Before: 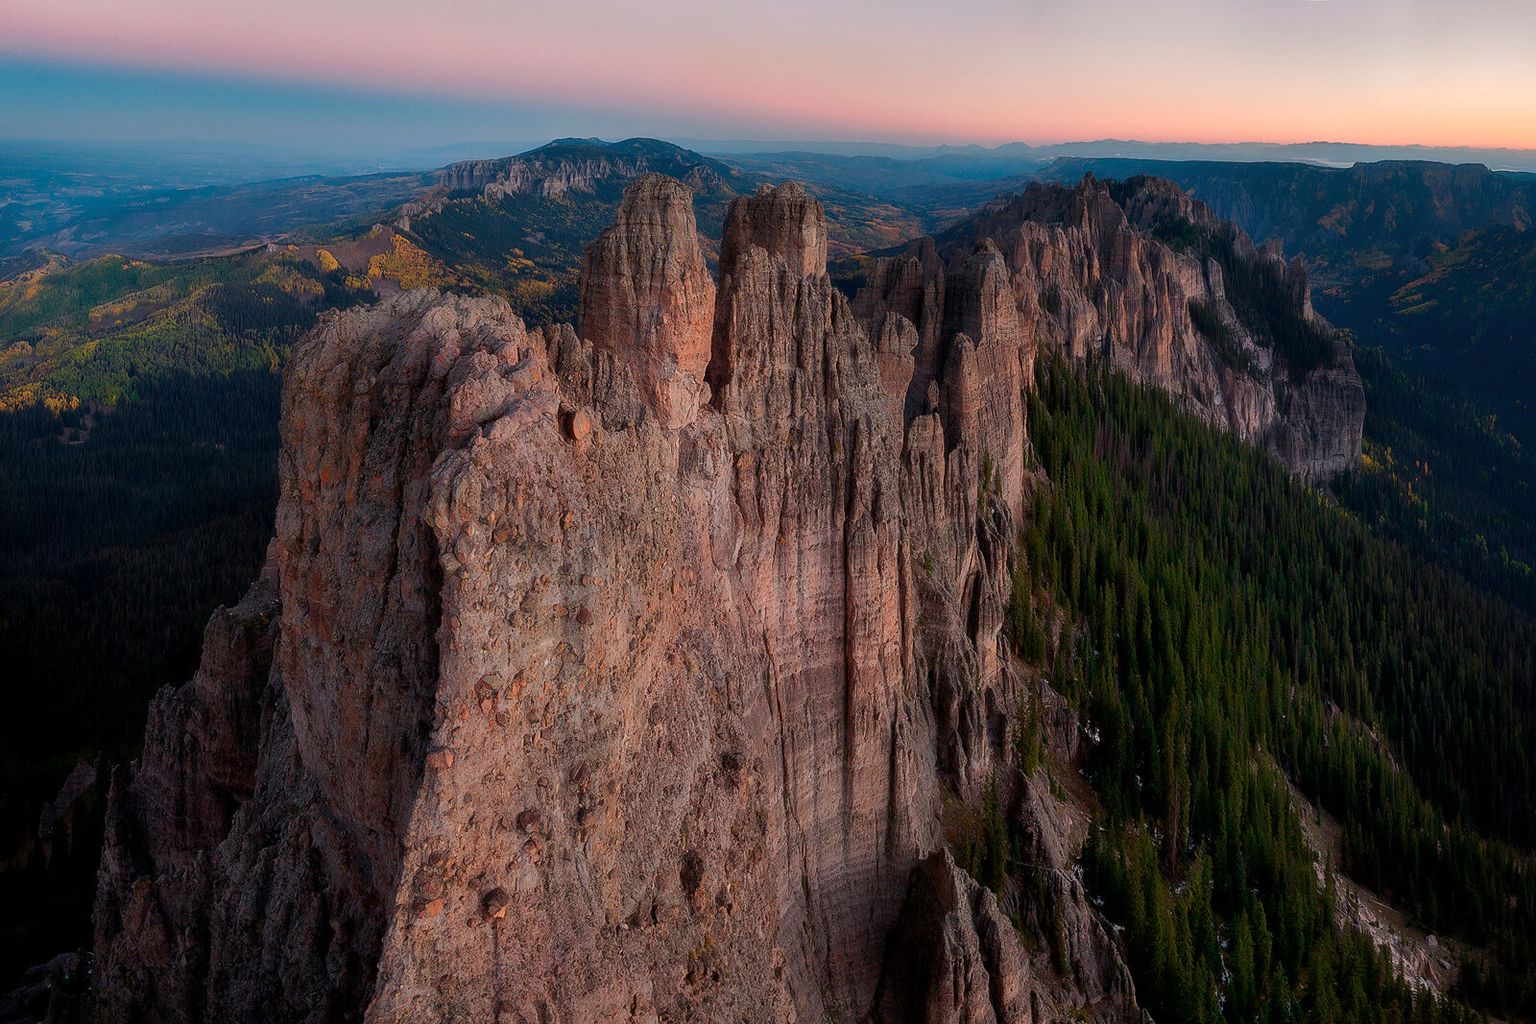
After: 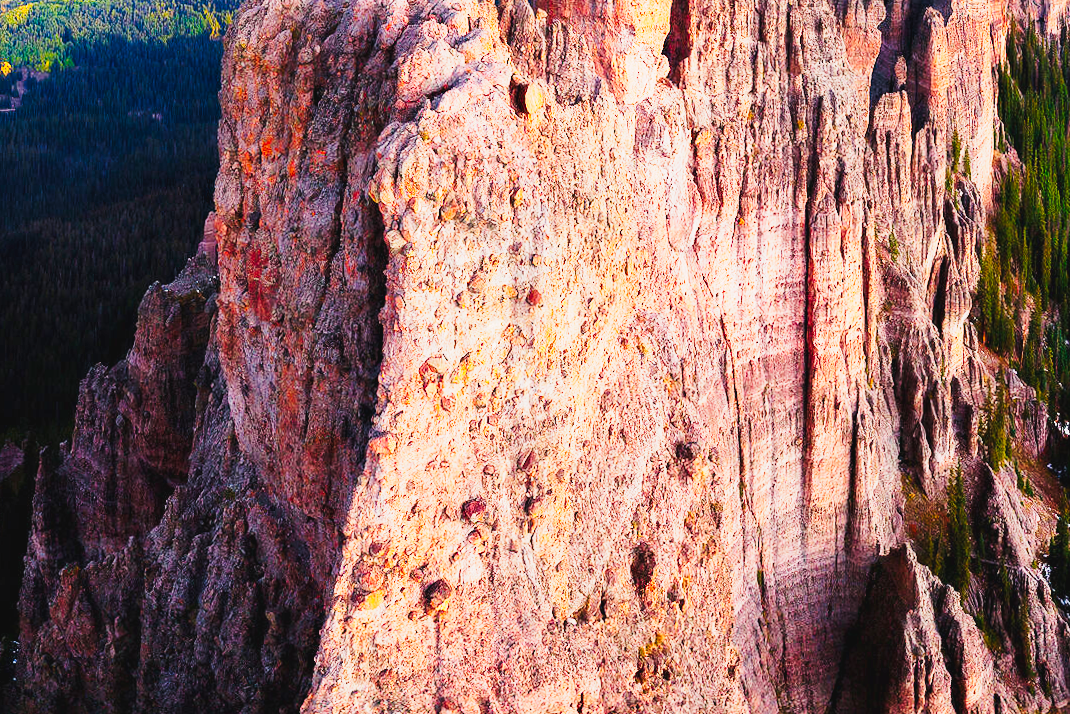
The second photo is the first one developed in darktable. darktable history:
crop and rotate: angle -0.722°, left 3.731%, top 31.76%, right 28.113%
tone curve: curves: ch0 [(0, 0.031) (0.145, 0.106) (0.319, 0.269) (0.495, 0.544) (0.707, 0.833) (0.859, 0.931) (1, 0.967)]; ch1 [(0, 0) (0.279, 0.218) (0.424, 0.411) (0.495, 0.504) (0.538, 0.55) (0.578, 0.595) (0.707, 0.778) (1, 1)]; ch2 [(0, 0) (0.125, 0.089) (0.353, 0.329) (0.436, 0.432) (0.552, 0.554) (0.615, 0.674) (1, 1)], preserve colors none
tone equalizer: on, module defaults
haze removal: strength 0.28, distance 0.25, compatibility mode true, adaptive false
exposure: black level correction 0, exposure 1.276 EV, compensate highlight preservation false
color balance rgb: shadows lift › chroma 3.218%, shadows lift › hue 281.55°, perceptual saturation grading › global saturation 30.692%
base curve: curves: ch0 [(0, 0) (0.204, 0.334) (0.55, 0.733) (1, 1)], preserve colors none
